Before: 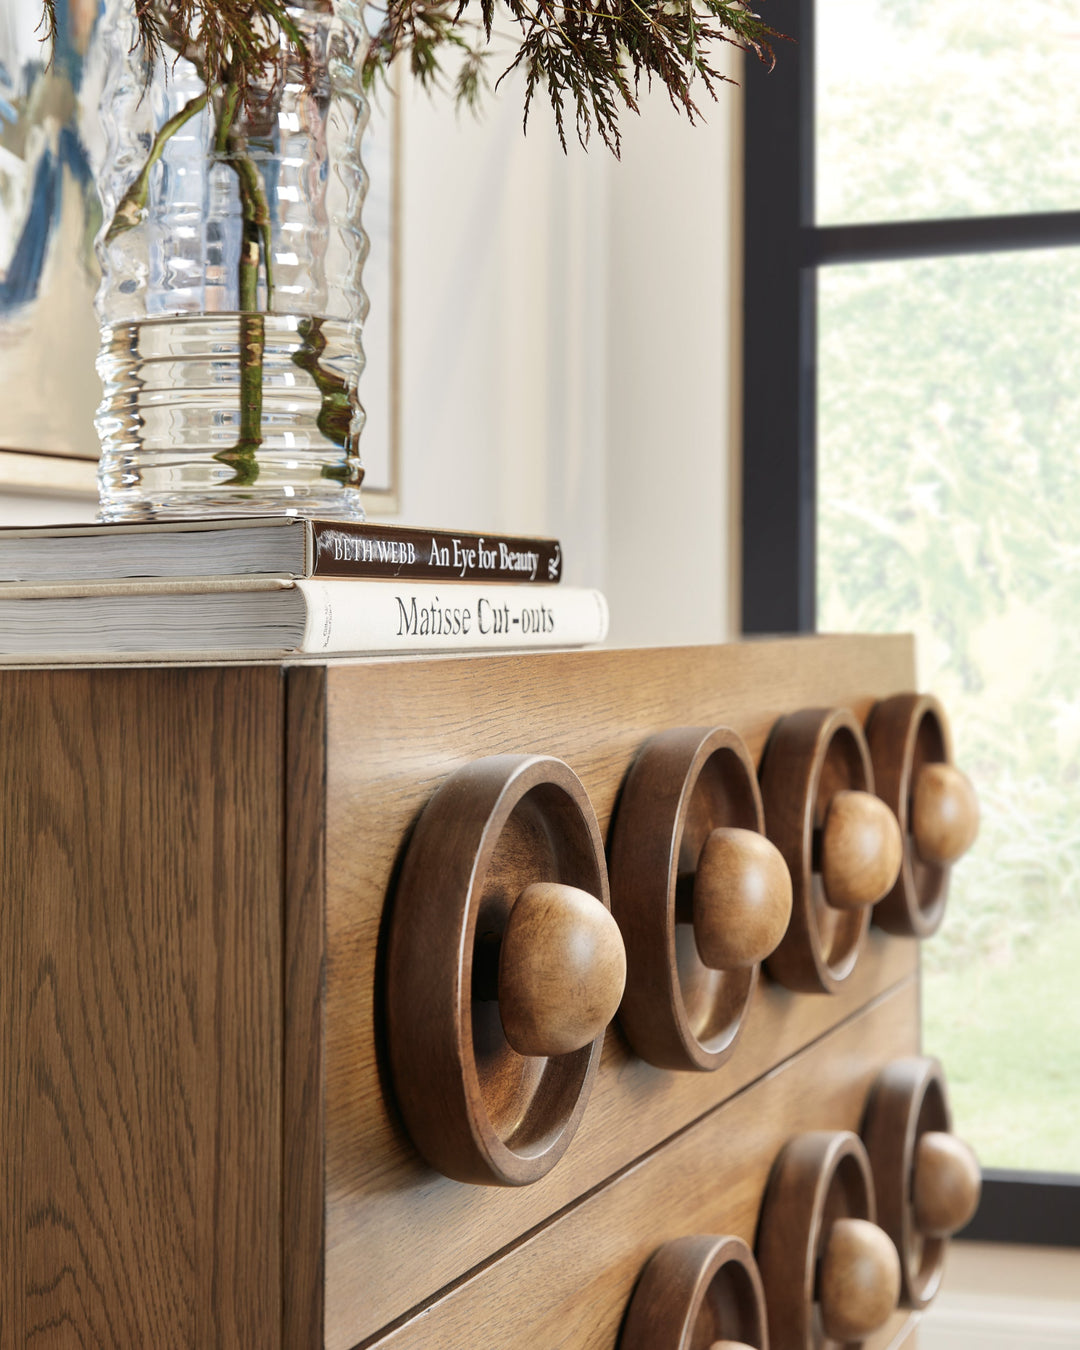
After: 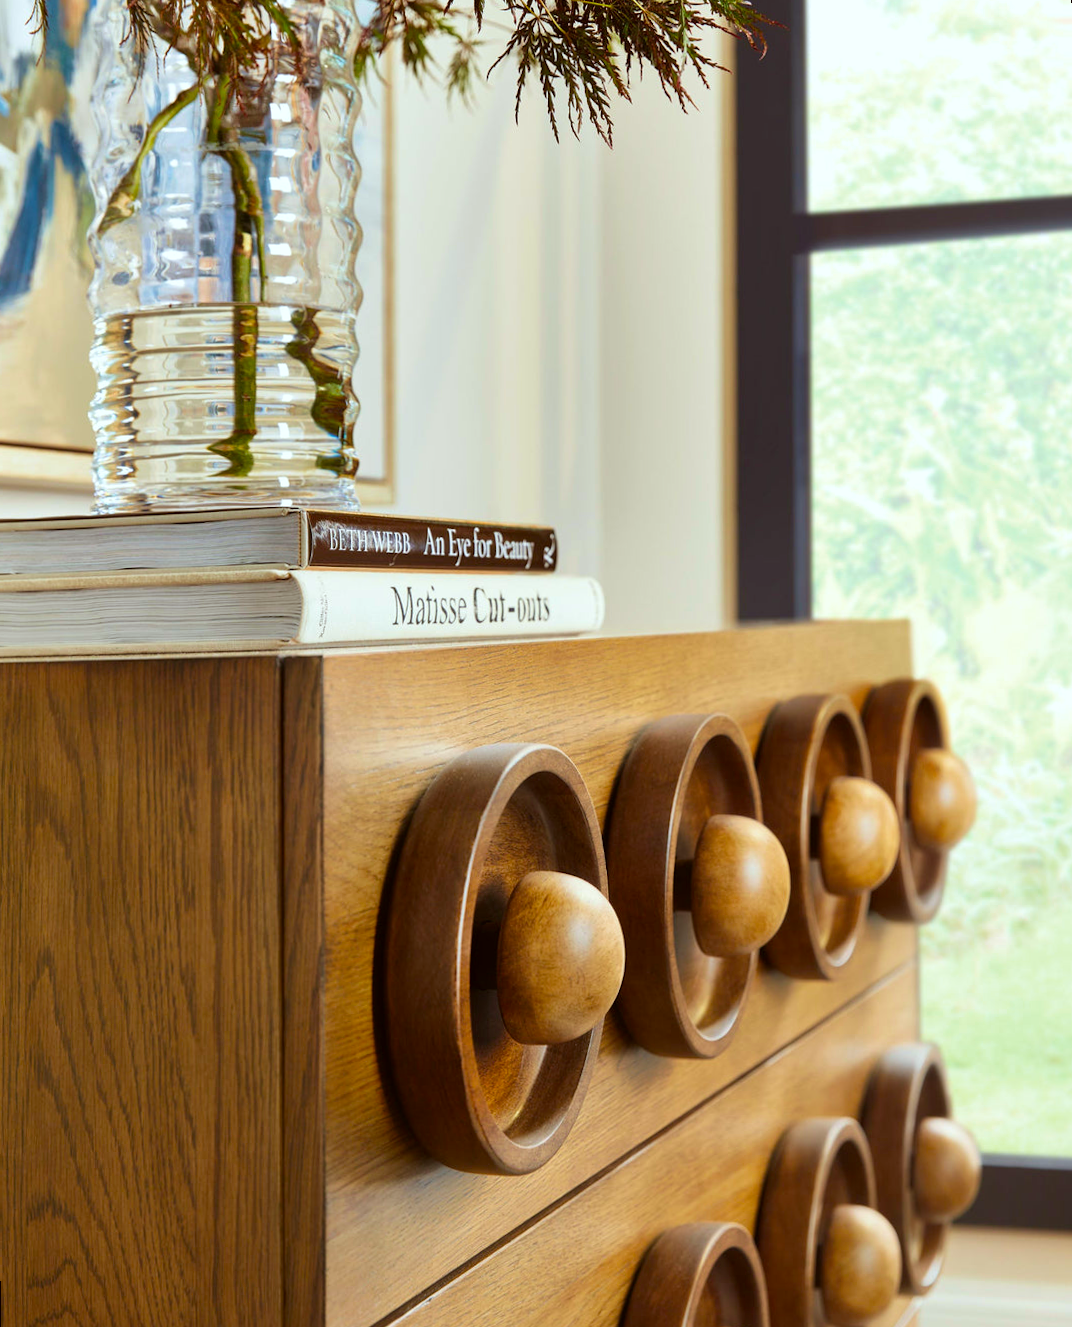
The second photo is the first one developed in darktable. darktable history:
color correction: highlights a* -4.98, highlights b* -3.76, shadows a* 3.83, shadows b* 4.08
color balance rgb: linear chroma grading › global chroma 15%, perceptual saturation grading › global saturation 30%
velvia: on, module defaults
rotate and perspective: rotation -0.45°, automatic cropping original format, crop left 0.008, crop right 0.992, crop top 0.012, crop bottom 0.988
